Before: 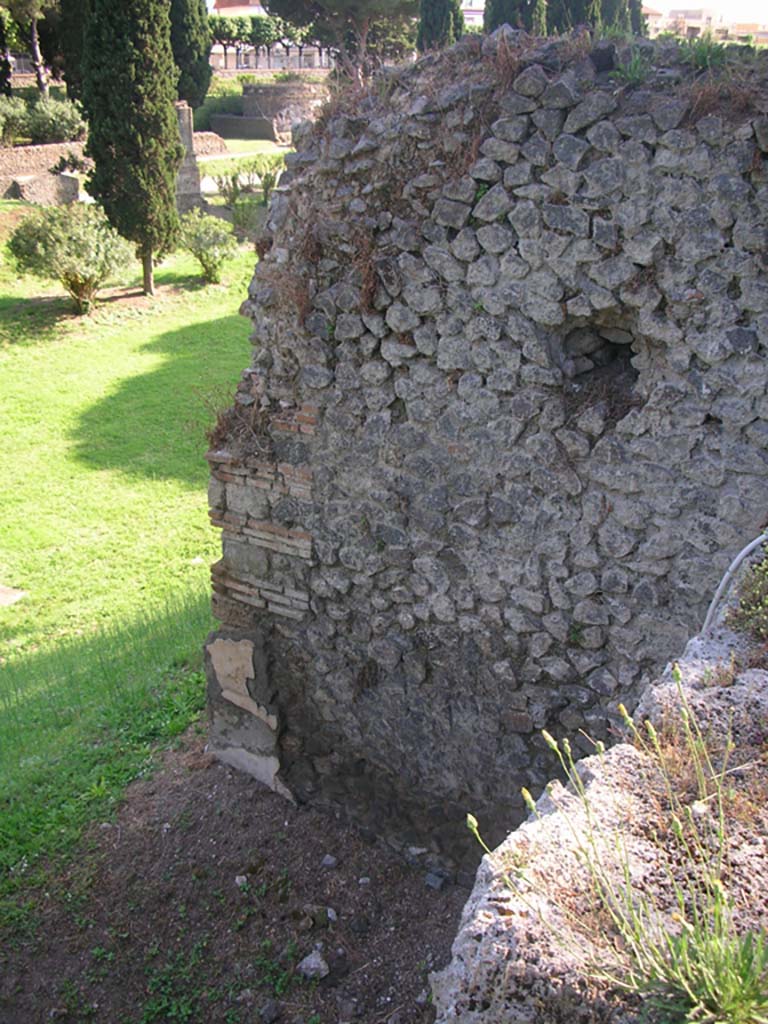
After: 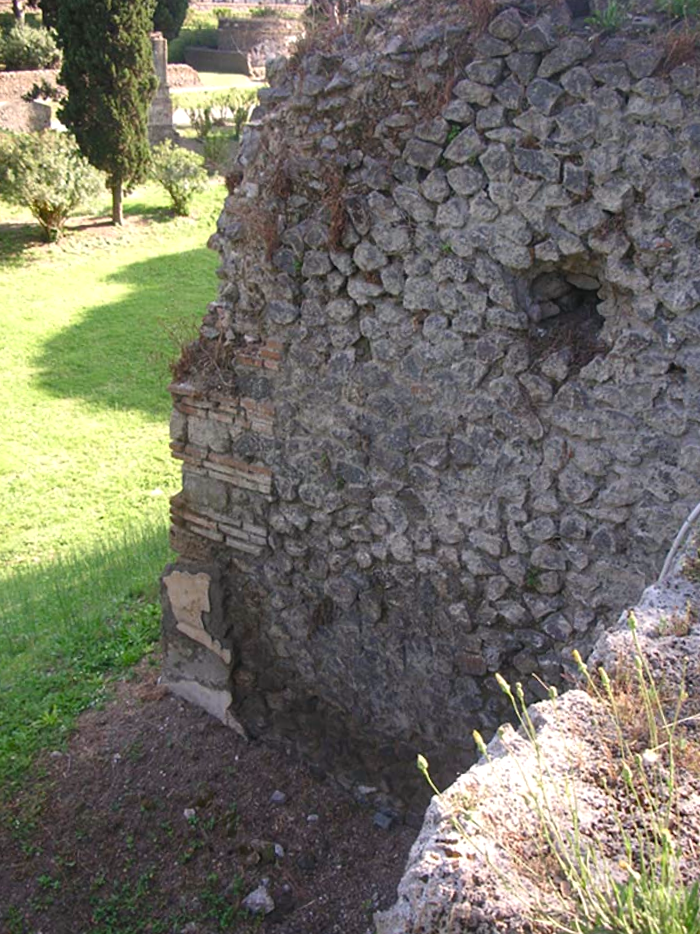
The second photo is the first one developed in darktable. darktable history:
crop and rotate: angle -1.96°, left 3.097%, top 4.154%, right 1.586%, bottom 0.529%
color balance rgb: shadows lift › chroma 1%, shadows lift › hue 28.8°, power › hue 60°, highlights gain › chroma 1%, highlights gain › hue 60°, global offset › luminance 0.25%, perceptual saturation grading › highlights -20%, perceptual saturation grading › shadows 20%, perceptual brilliance grading › highlights 5%, perceptual brilliance grading › shadows -10%, global vibrance 19.67%
